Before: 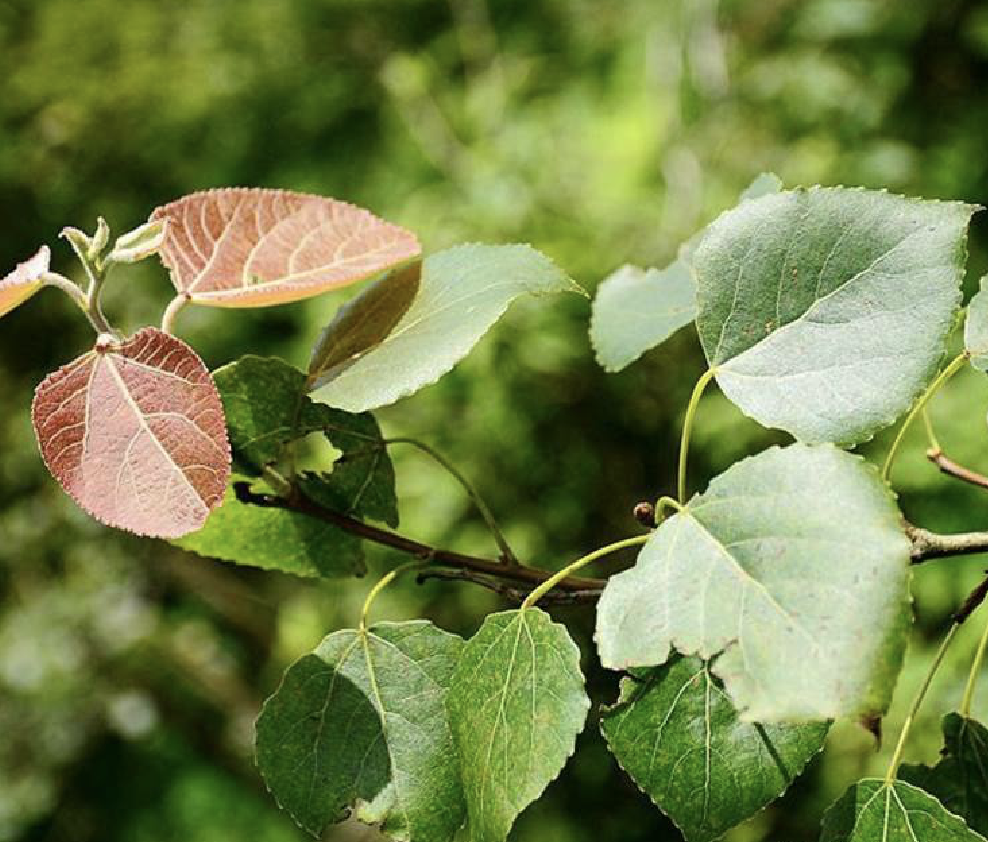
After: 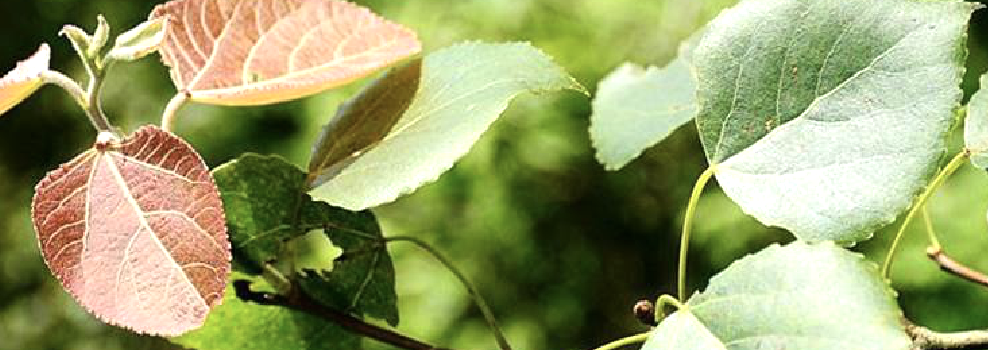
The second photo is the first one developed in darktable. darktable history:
tone equalizer: -8 EV -0.438 EV, -7 EV -0.386 EV, -6 EV -0.301 EV, -5 EV -0.213 EV, -3 EV 0.224 EV, -2 EV 0.319 EV, -1 EV 0.405 EV, +0 EV 0.421 EV
crop and rotate: top 24.095%, bottom 34.312%
